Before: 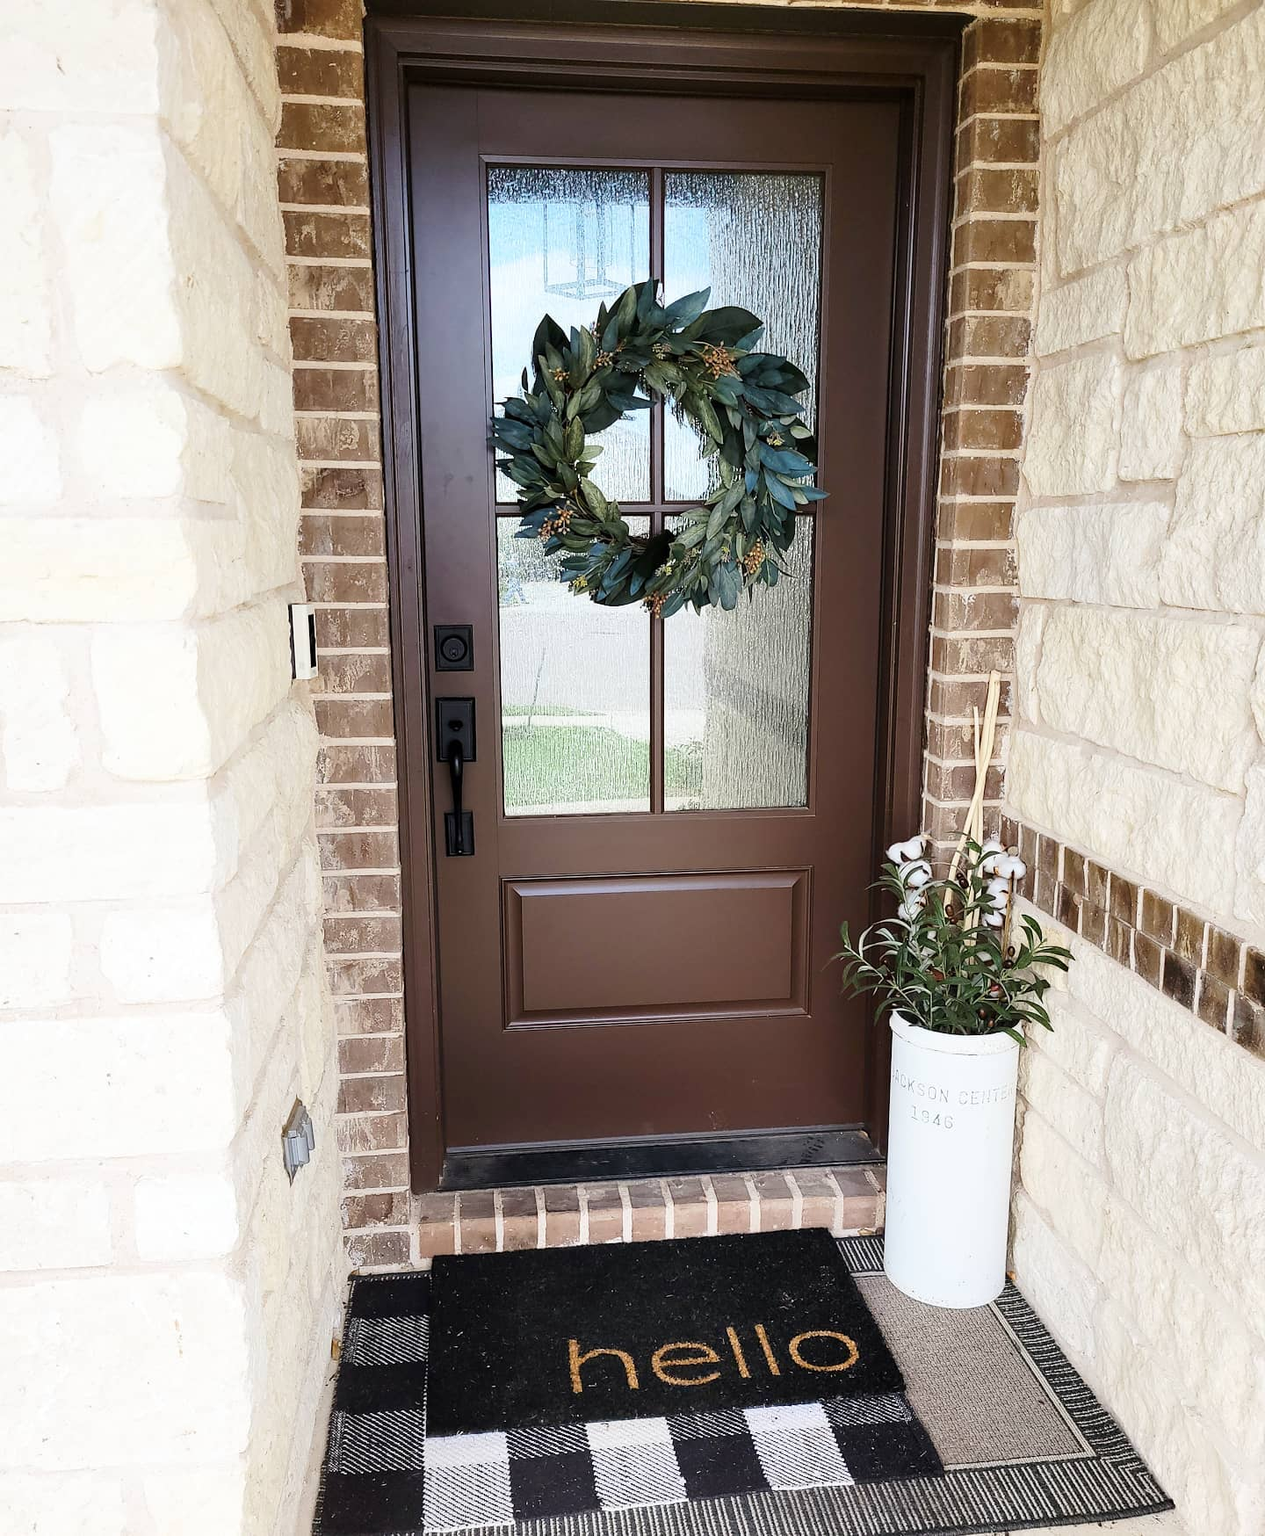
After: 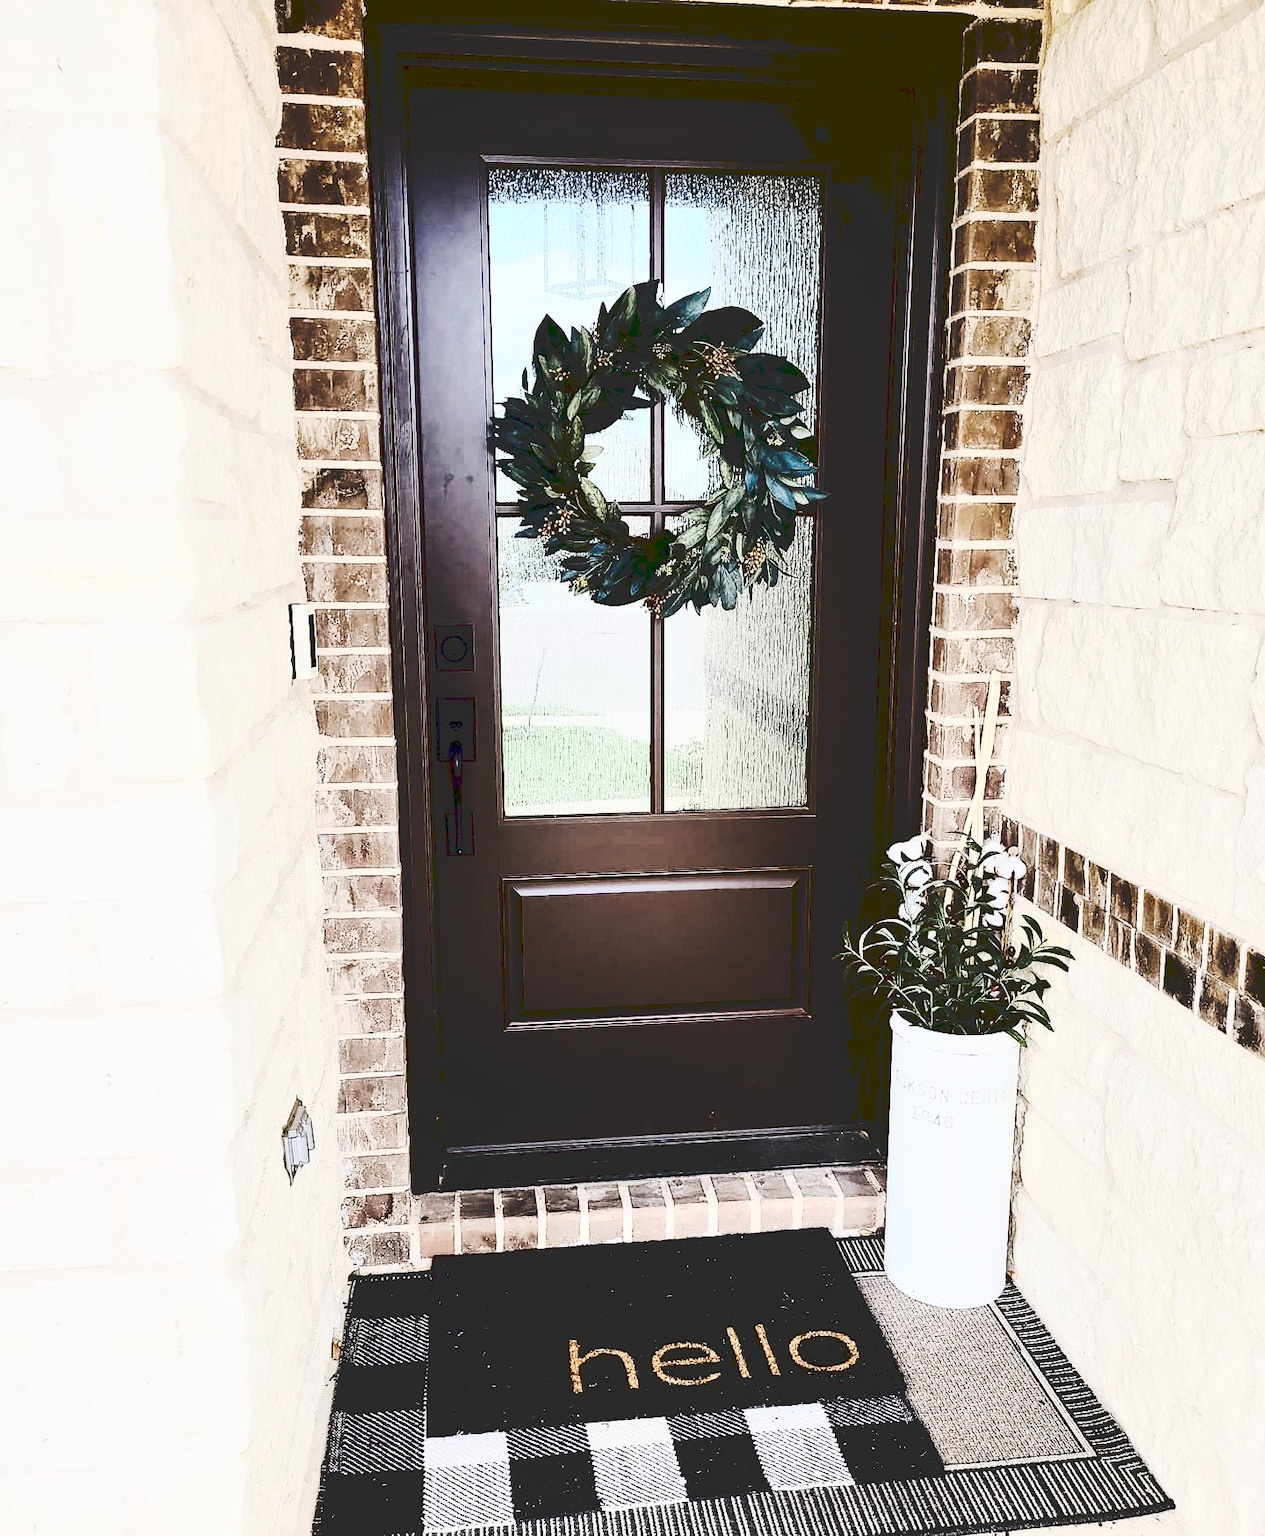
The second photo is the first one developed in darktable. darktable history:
tone curve: curves: ch0 [(0, 0) (0.003, 0.17) (0.011, 0.17) (0.025, 0.17) (0.044, 0.168) (0.069, 0.167) (0.1, 0.173) (0.136, 0.181) (0.177, 0.199) (0.224, 0.226) (0.277, 0.271) (0.335, 0.333) (0.399, 0.419) (0.468, 0.52) (0.543, 0.621) (0.623, 0.716) (0.709, 0.795) (0.801, 0.867) (0.898, 0.914) (1, 1)], preserve colors none
contrast brightness saturation: contrast 0.5, saturation -0.1
tone equalizer: -8 EV -0.002 EV, -7 EV 0.005 EV, -6 EV -0.009 EV, -5 EV 0.011 EV, -4 EV -0.012 EV, -3 EV 0.007 EV, -2 EV -0.062 EV, -1 EV -0.293 EV, +0 EV -0.582 EV, smoothing diameter 2%, edges refinement/feathering 20, mask exposure compensation -1.57 EV, filter diffusion 5
